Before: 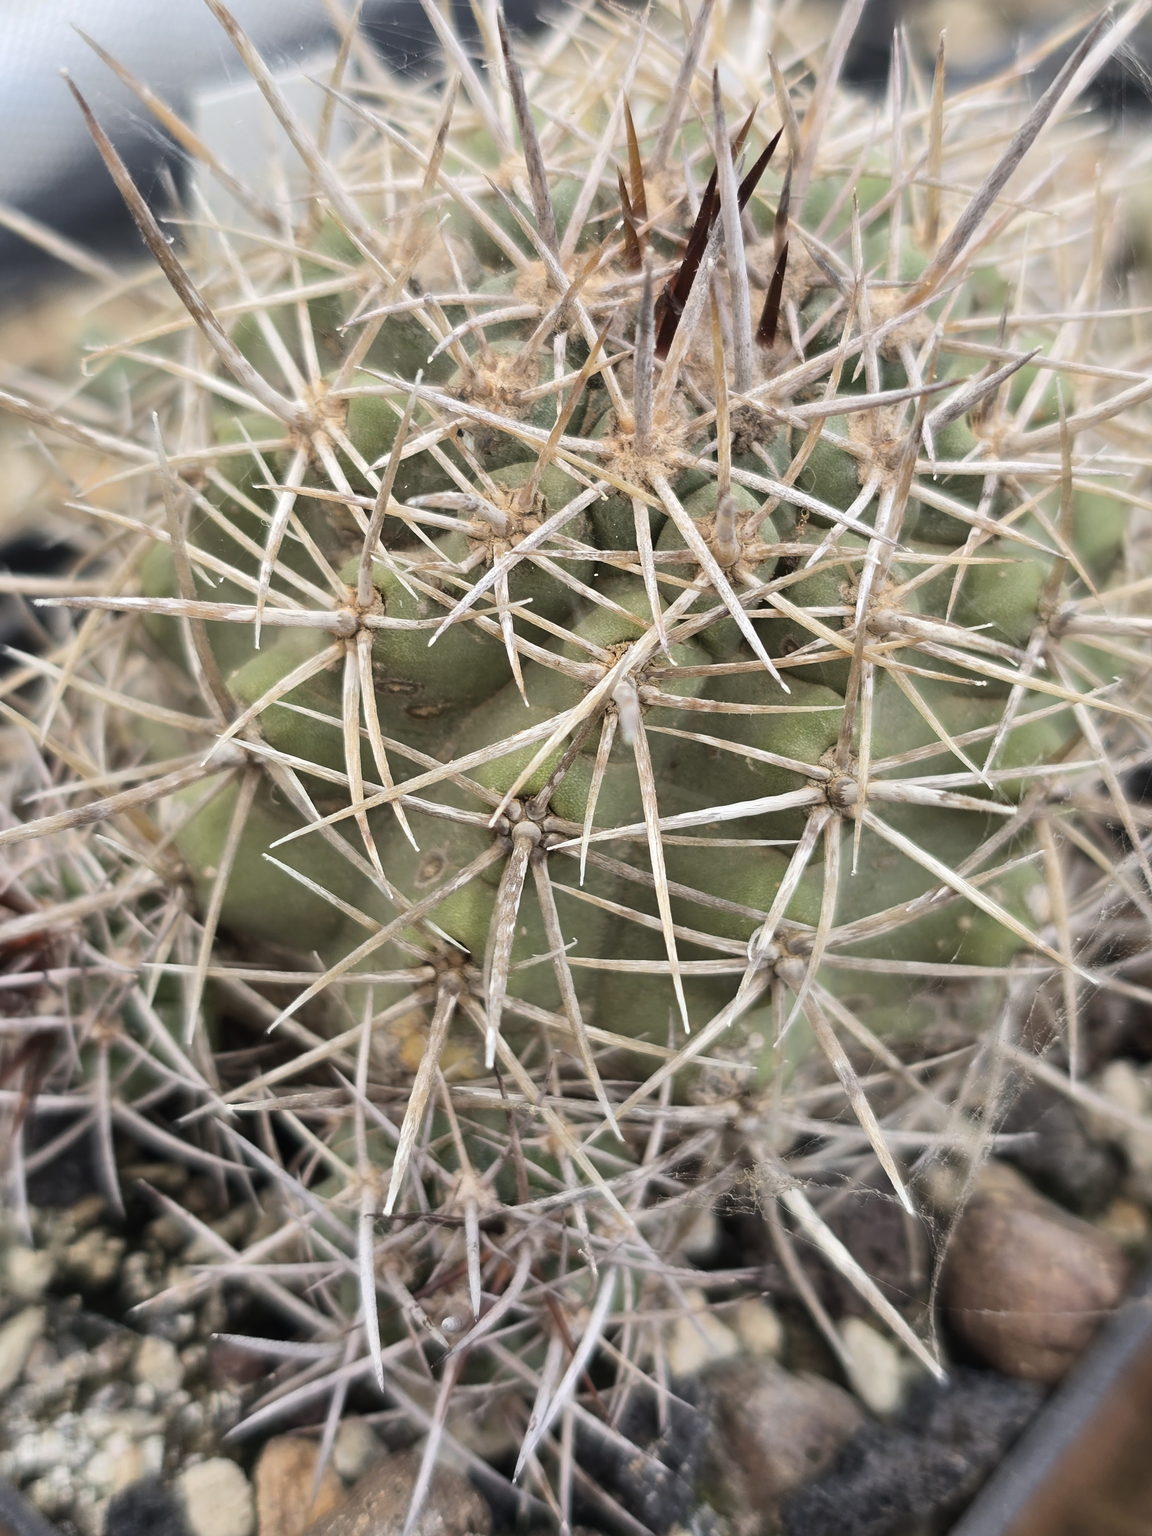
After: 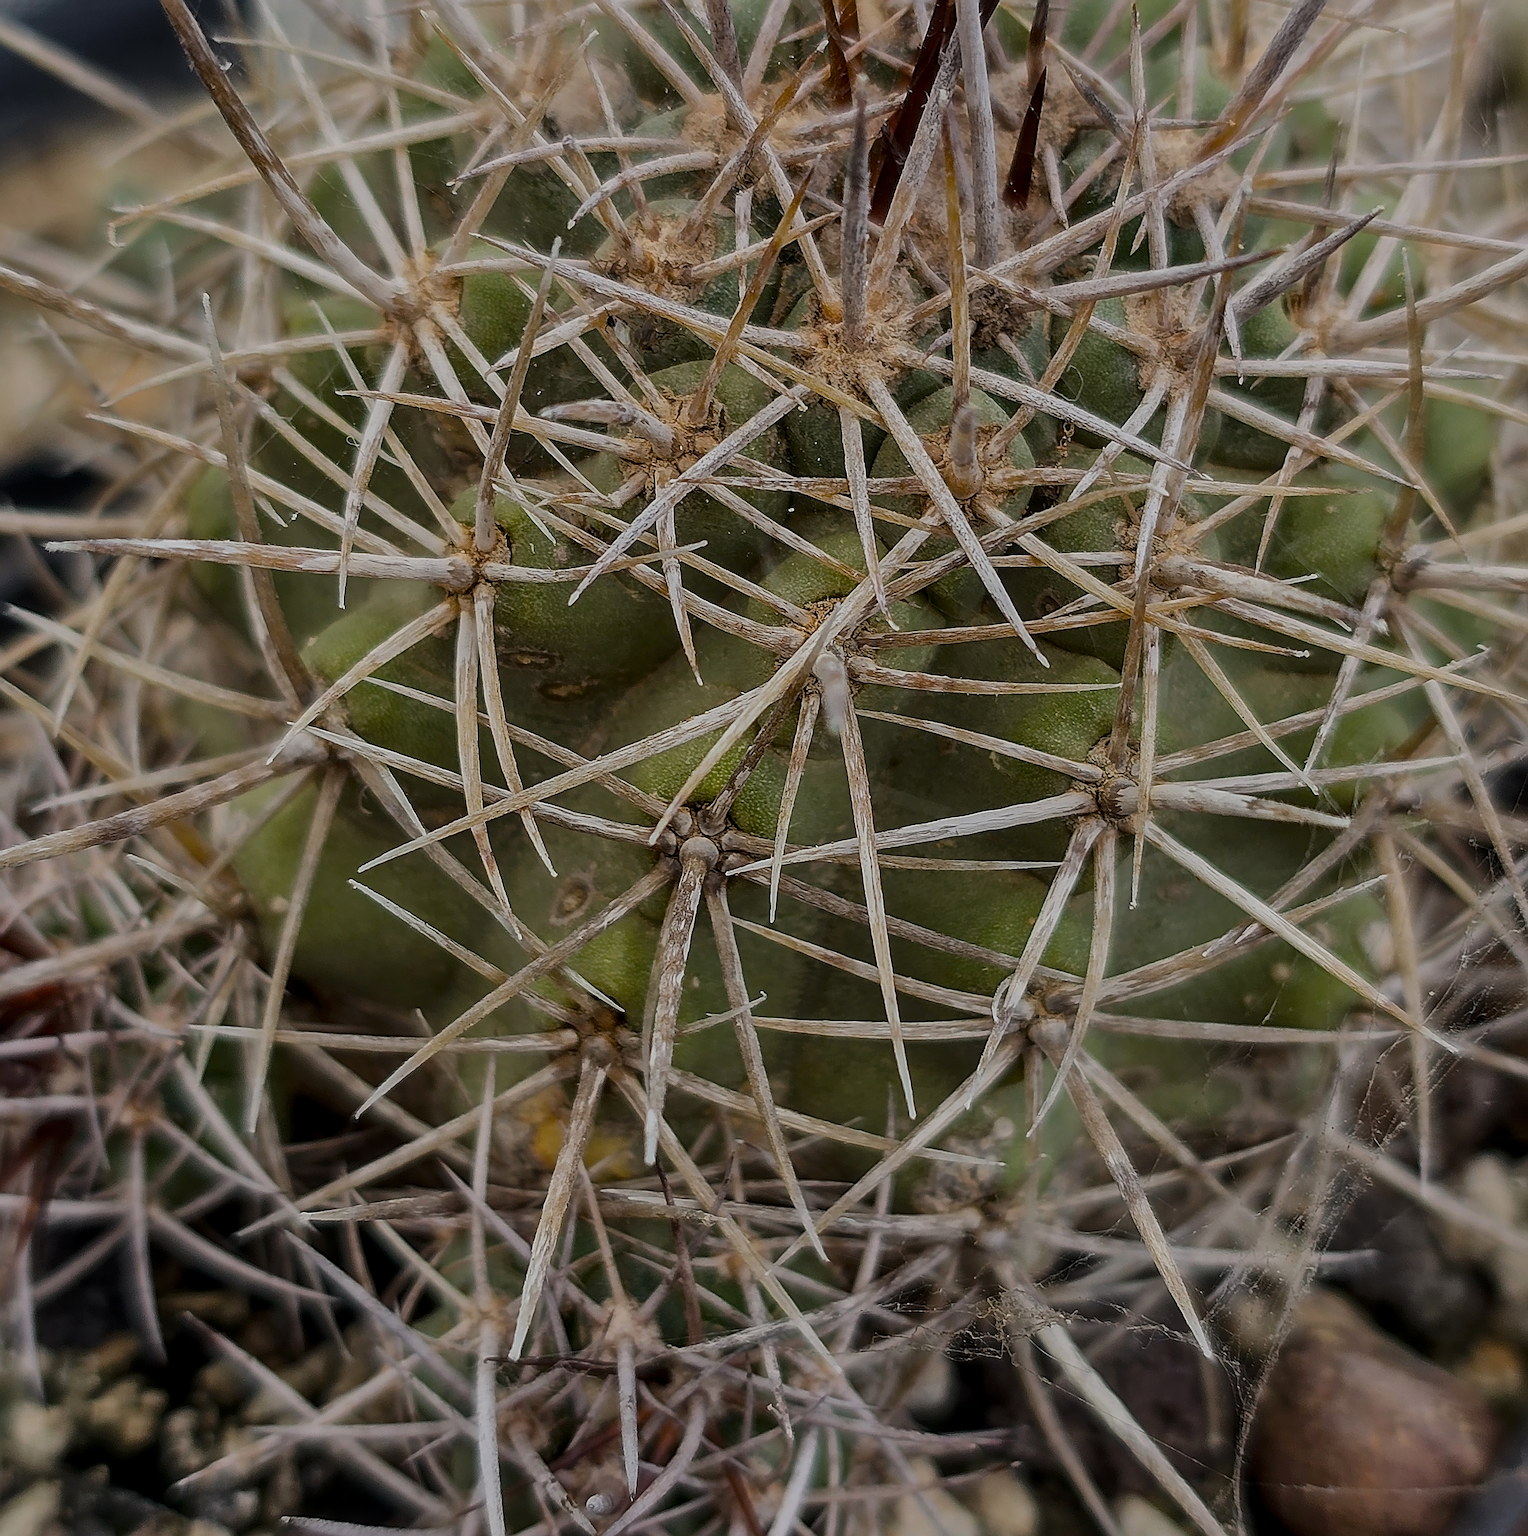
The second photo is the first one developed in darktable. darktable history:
exposure: exposure -1.407 EV, compensate highlight preservation false
contrast brightness saturation: contrast 0.108, saturation -0.176
crop and rotate: top 12.446%, bottom 12.185%
local contrast: highlights 62%, detail 143%, midtone range 0.422
tone equalizer: edges refinement/feathering 500, mask exposure compensation -1.57 EV, preserve details no
sharpen: amount 1.86
color balance rgb: global offset › luminance 0.5%, global offset › hue 170.38°, perceptual saturation grading › global saturation 35.102%, perceptual saturation grading › highlights -25.258%, perceptual saturation grading › shadows 49.387%, global vibrance 20%
